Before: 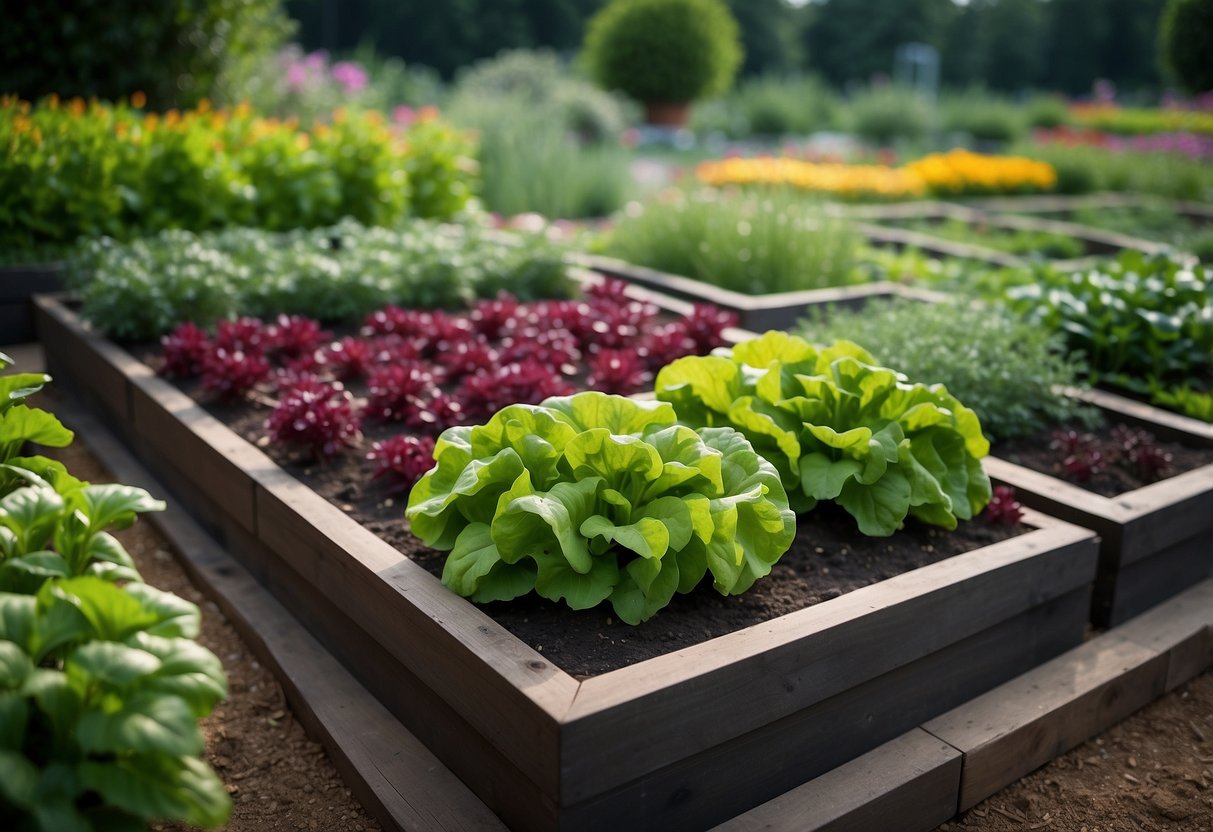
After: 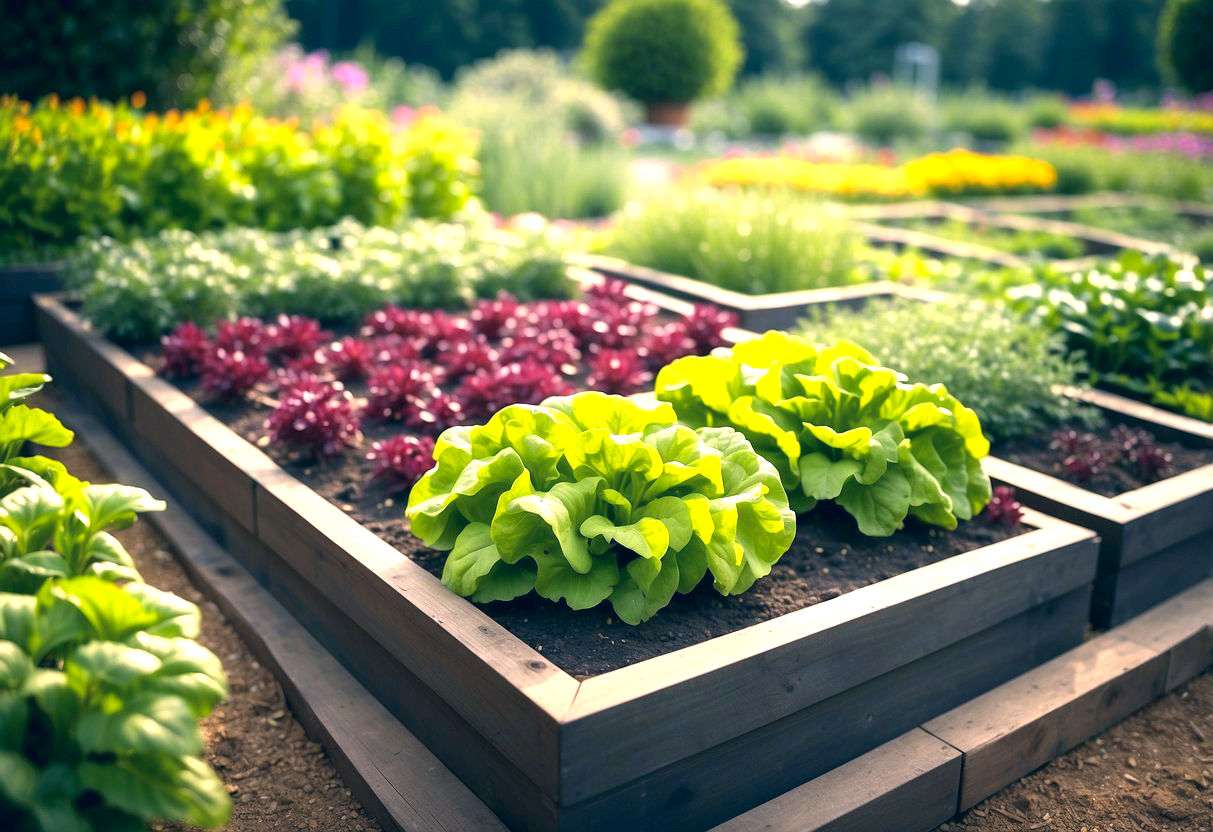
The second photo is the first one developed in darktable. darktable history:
color correction: highlights a* 10.32, highlights b* 14.66, shadows a* -9.59, shadows b* -15.02
exposure: black level correction 0, exposure 1.2 EV, compensate exposure bias true, compensate highlight preservation false
